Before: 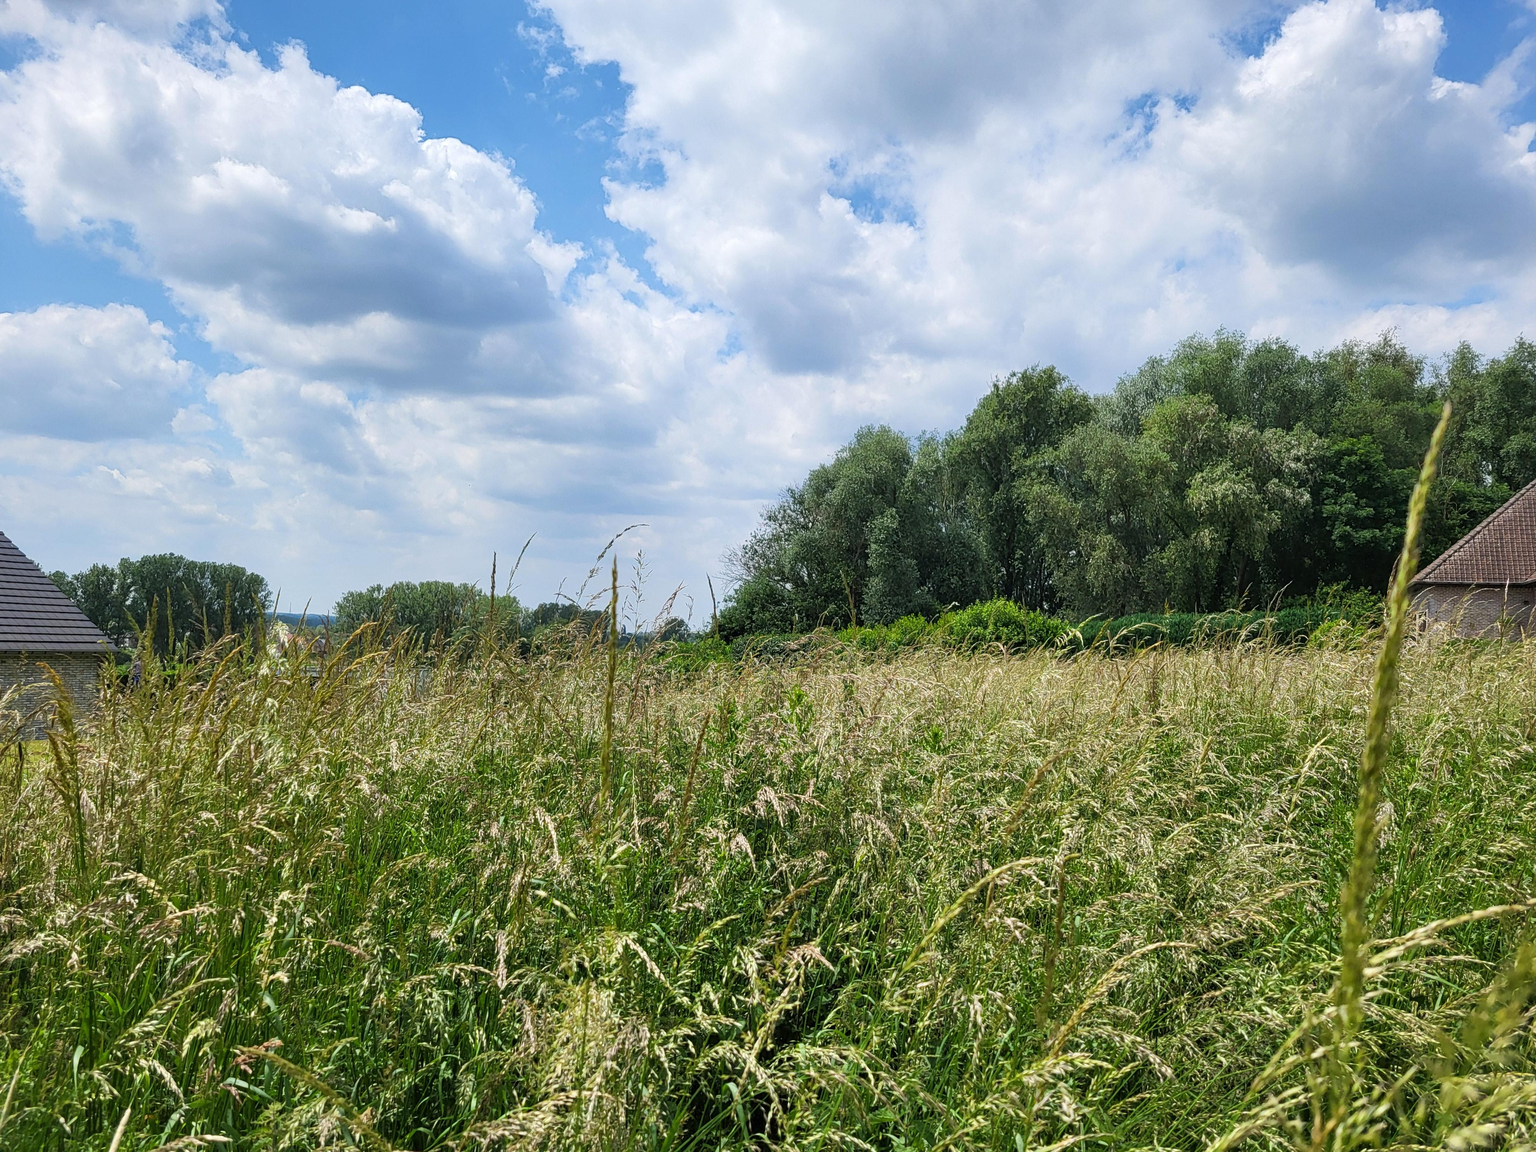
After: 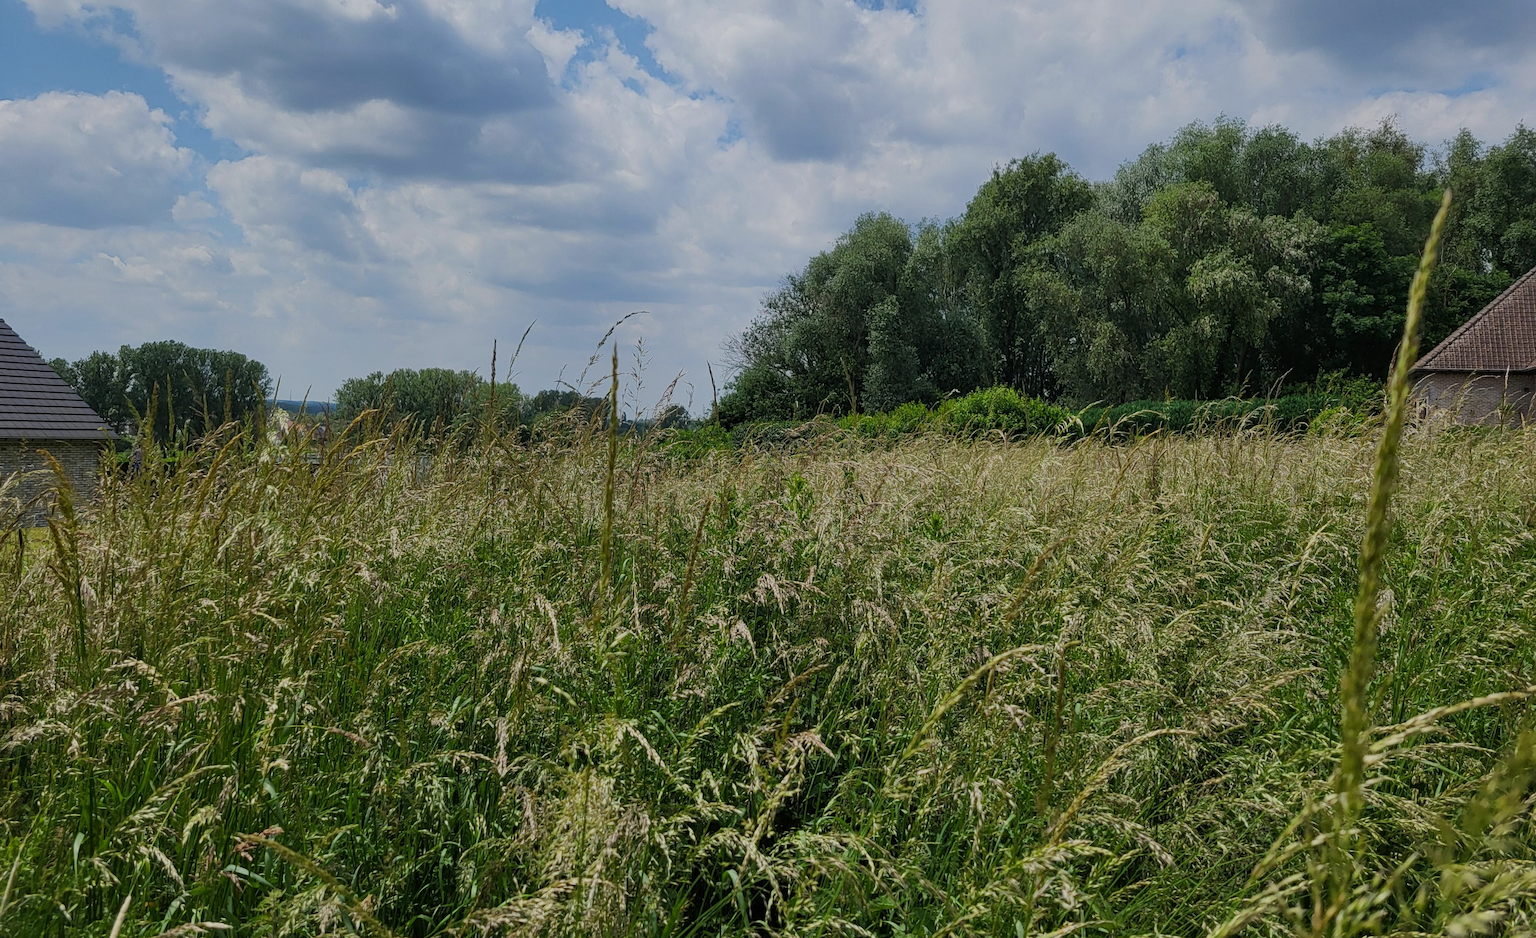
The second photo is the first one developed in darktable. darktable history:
exposure: black level correction 0, exposure -0.766 EV, compensate highlight preservation false
crop and rotate: top 18.507%
